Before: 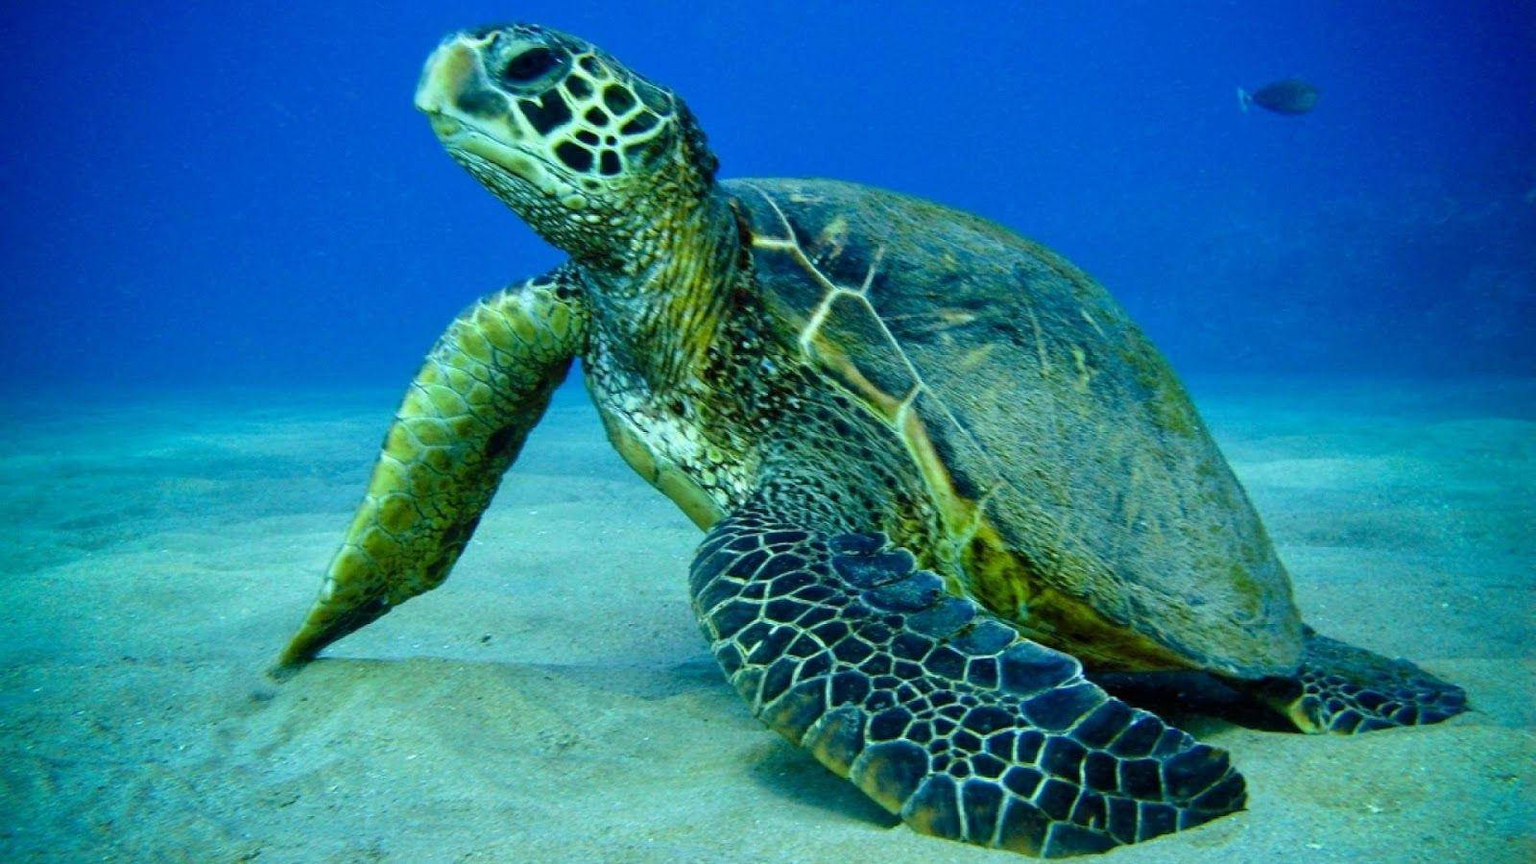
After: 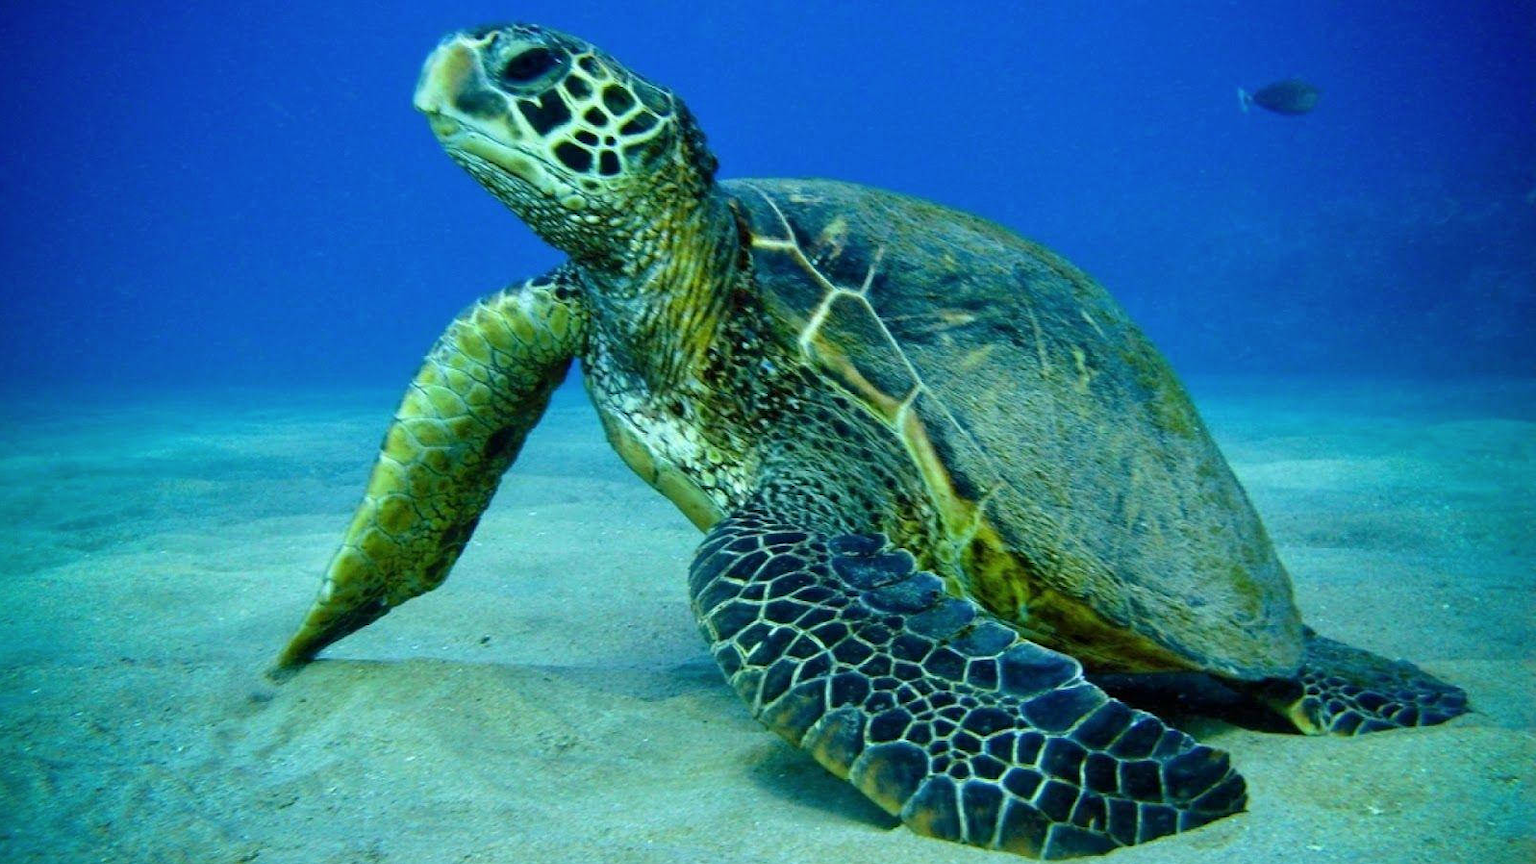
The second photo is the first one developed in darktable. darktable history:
haze removal: strength 0.007, distance 0.255, compatibility mode true, adaptive false
color correction: highlights b* 0.055, saturation 0.982
crop: left 0.168%
exposure: compensate highlight preservation false
